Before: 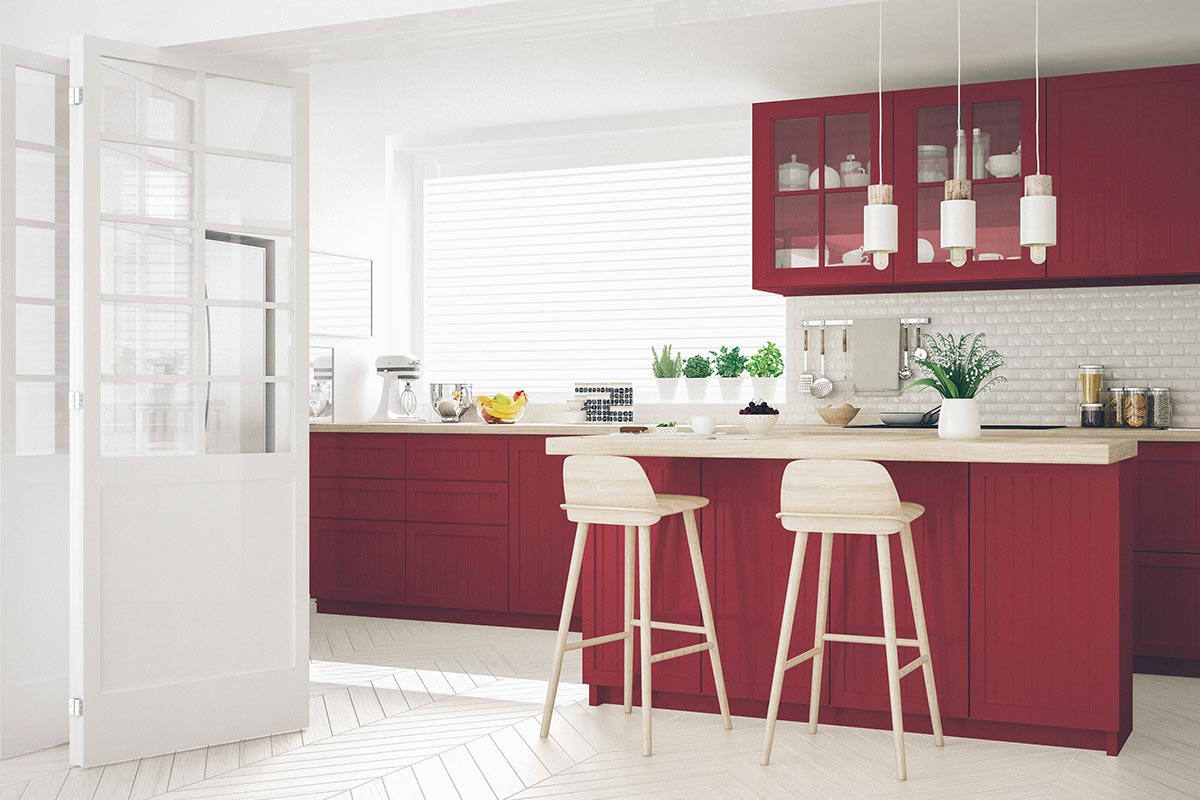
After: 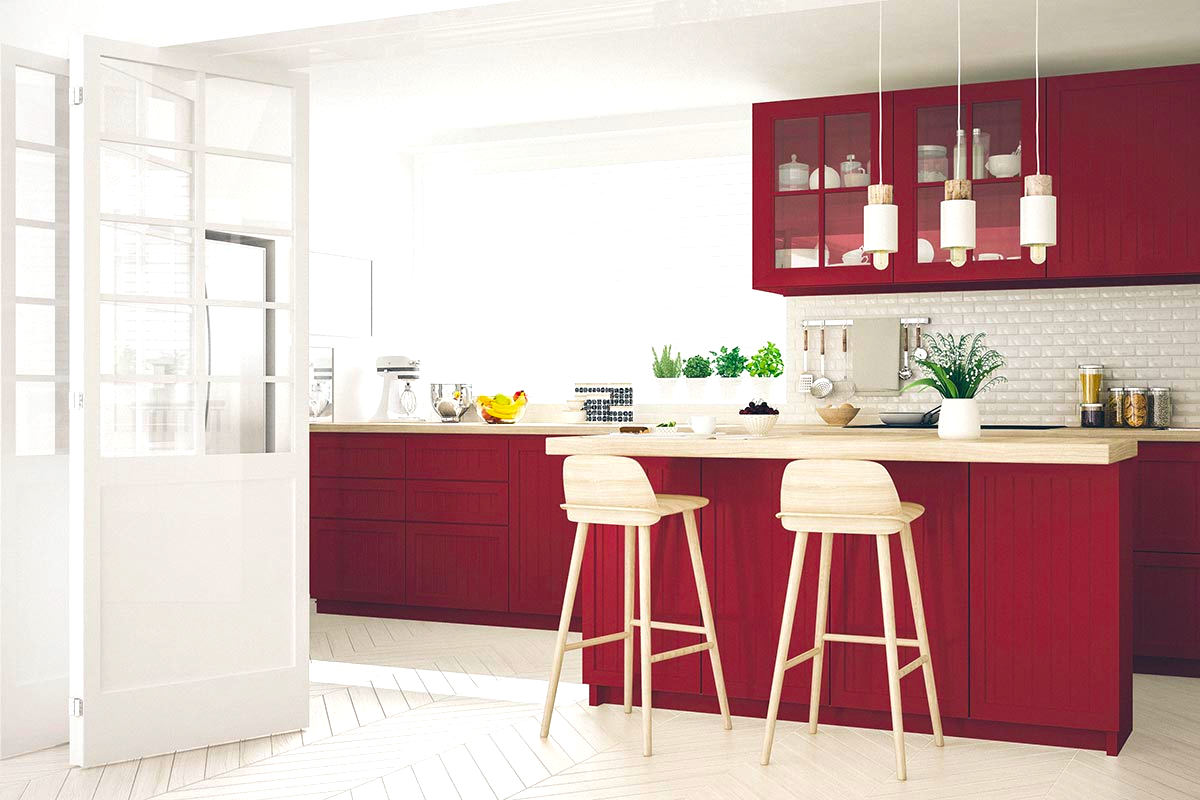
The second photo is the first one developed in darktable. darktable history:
color balance rgb: power › chroma 0.252%, power › hue 61.97°, linear chroma grading › global chroma 41.595%, perceptual saturation grading › global saturation 0.594%, global vibrance 9.438%, contrast 14.508%, saturation formula JzAzBz (2021)
